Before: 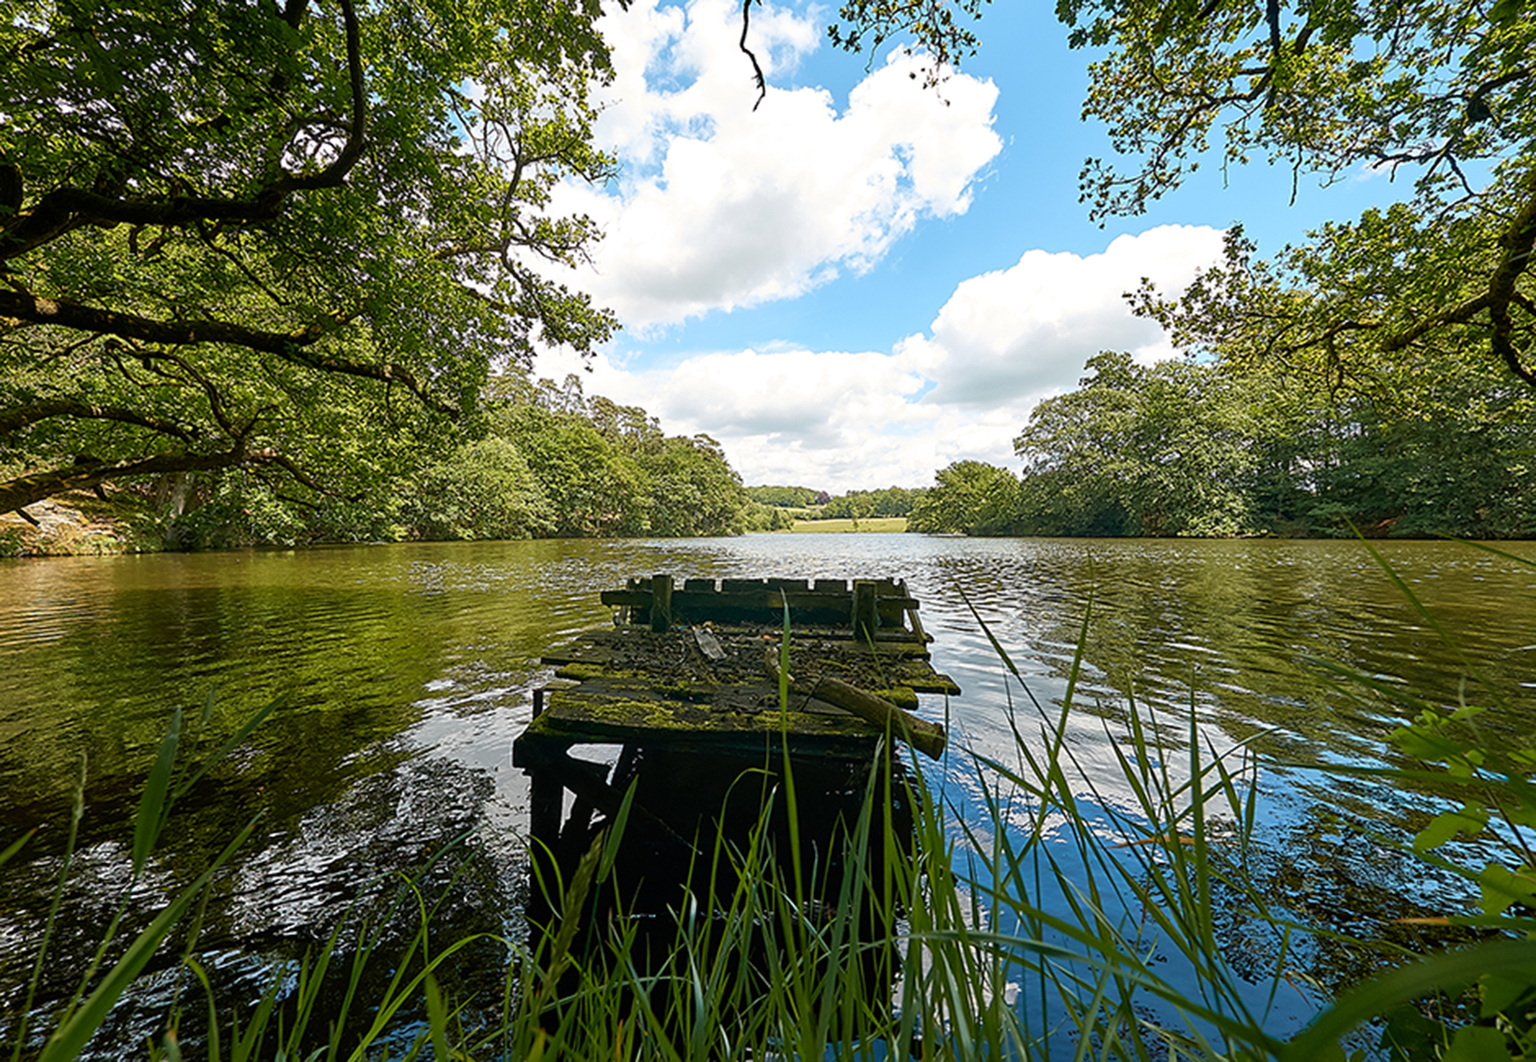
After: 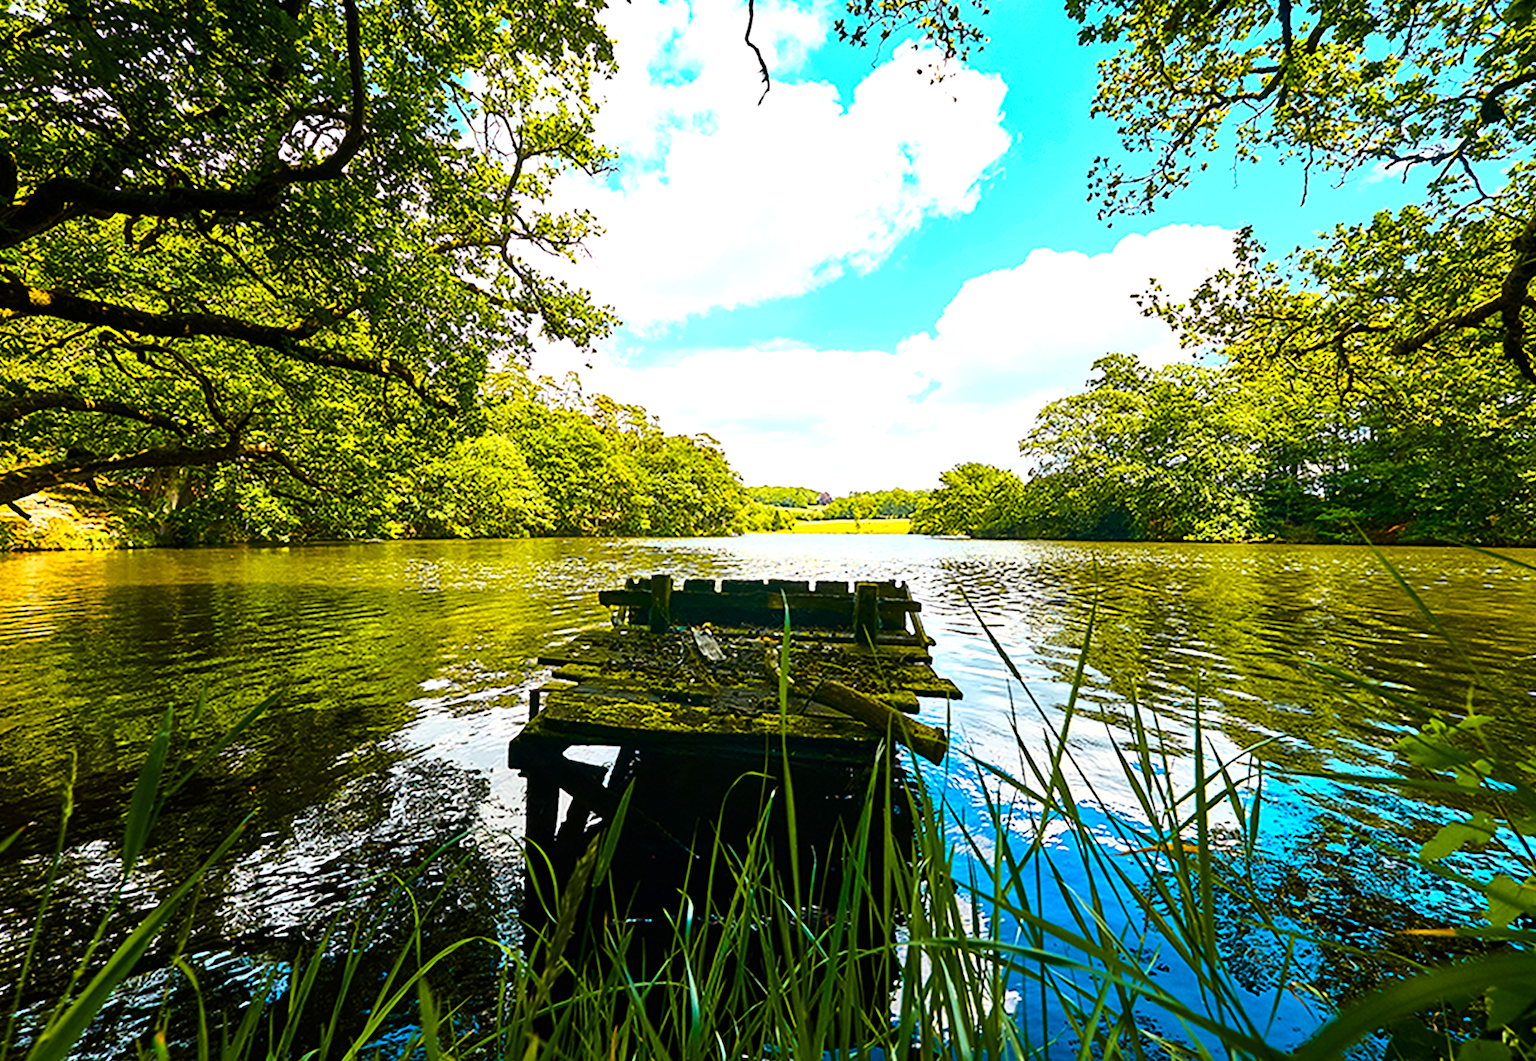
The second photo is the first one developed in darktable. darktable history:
base curve: curves: ch0 [(0, 0) (0.028, 0.03) (0.121, 0.232) (0.46, 0.748) (0.859, 0.968) (1, 1)]
color balance rgb: linear chroma grading › global chroma 9%, perceptual saturation grading › global saturation 36%, perceptual saturation grading › shadows 35%, perceptual brilliance grading › global brilliance 21.21%, perceptual brilliance grading › shadows -35%, global vibrance 21.21%
crop and rotate: angle -0.5°
